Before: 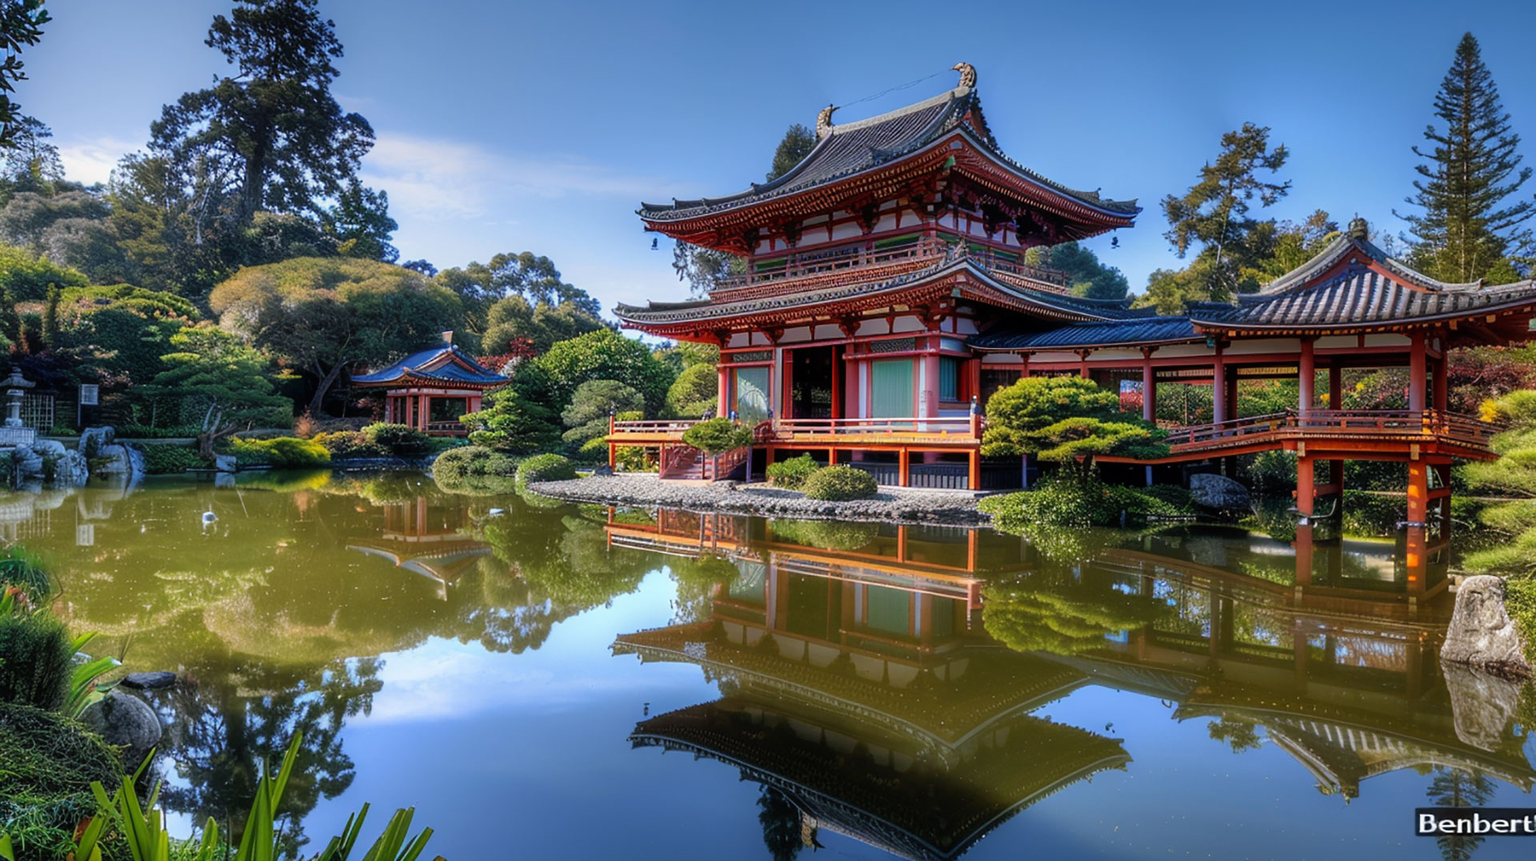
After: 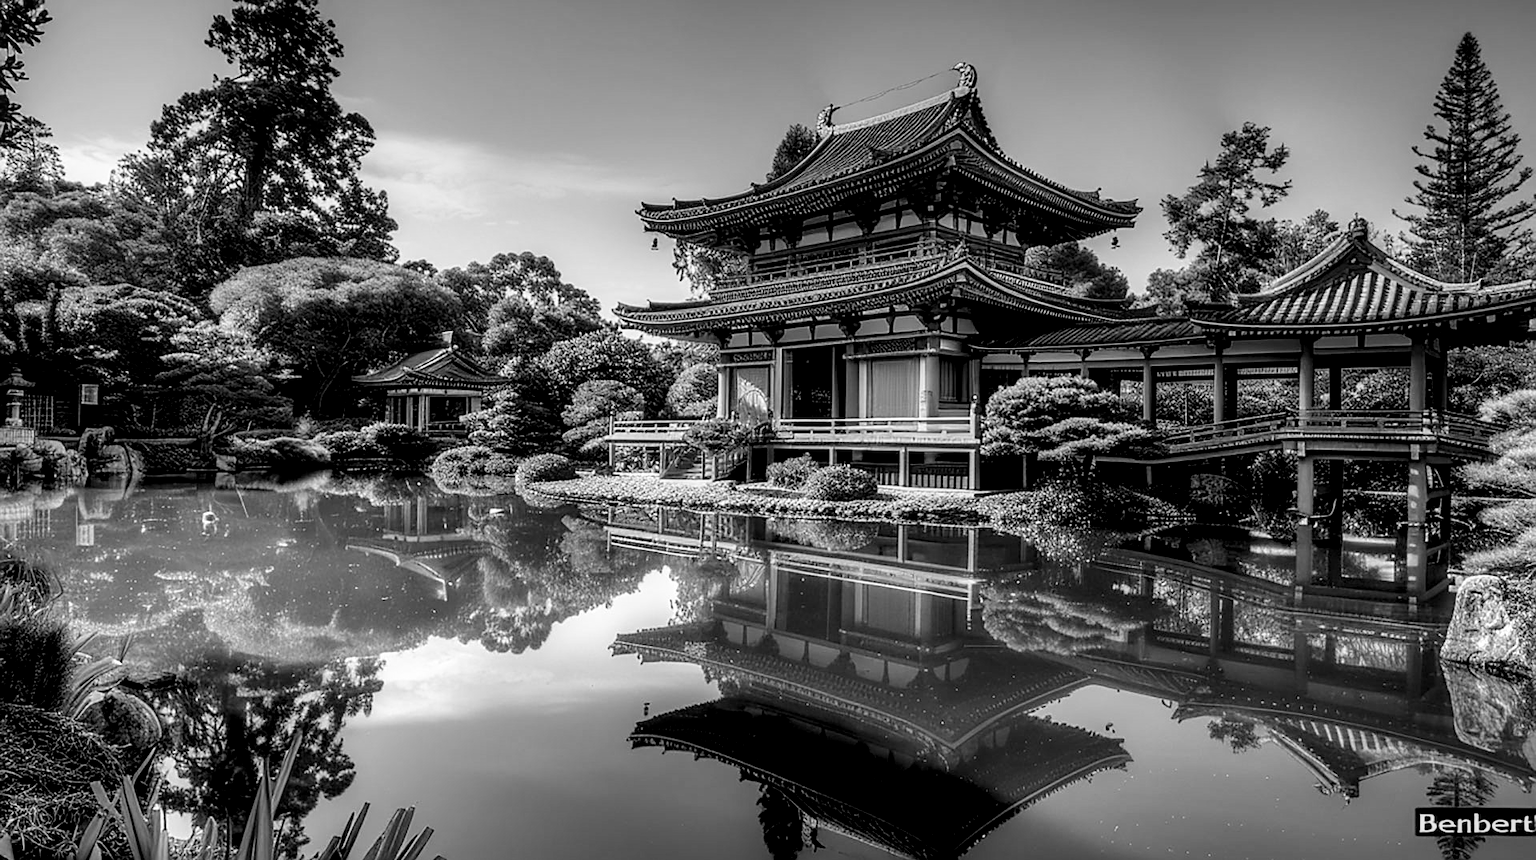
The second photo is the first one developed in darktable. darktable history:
contrast brightness saturation: saturation 0.13
sharpen: on, module defaults
white balance: red 1.066, blue 1.119
local contrast: detail 130%
filmic rgb: black relative exposure -6.3 EV, white relative exposure 2.8 EV, threshold 3 EV, target black luminance 0%, hardness 4.6, latitude 67.35%, contrast 1.292, shadows ↔ highlights balance -3.5%, preserve chrominance no, color science v4 (2020), contrast in shadows soft, enable highlight reconstruction true
monochrome: on, module defaults
